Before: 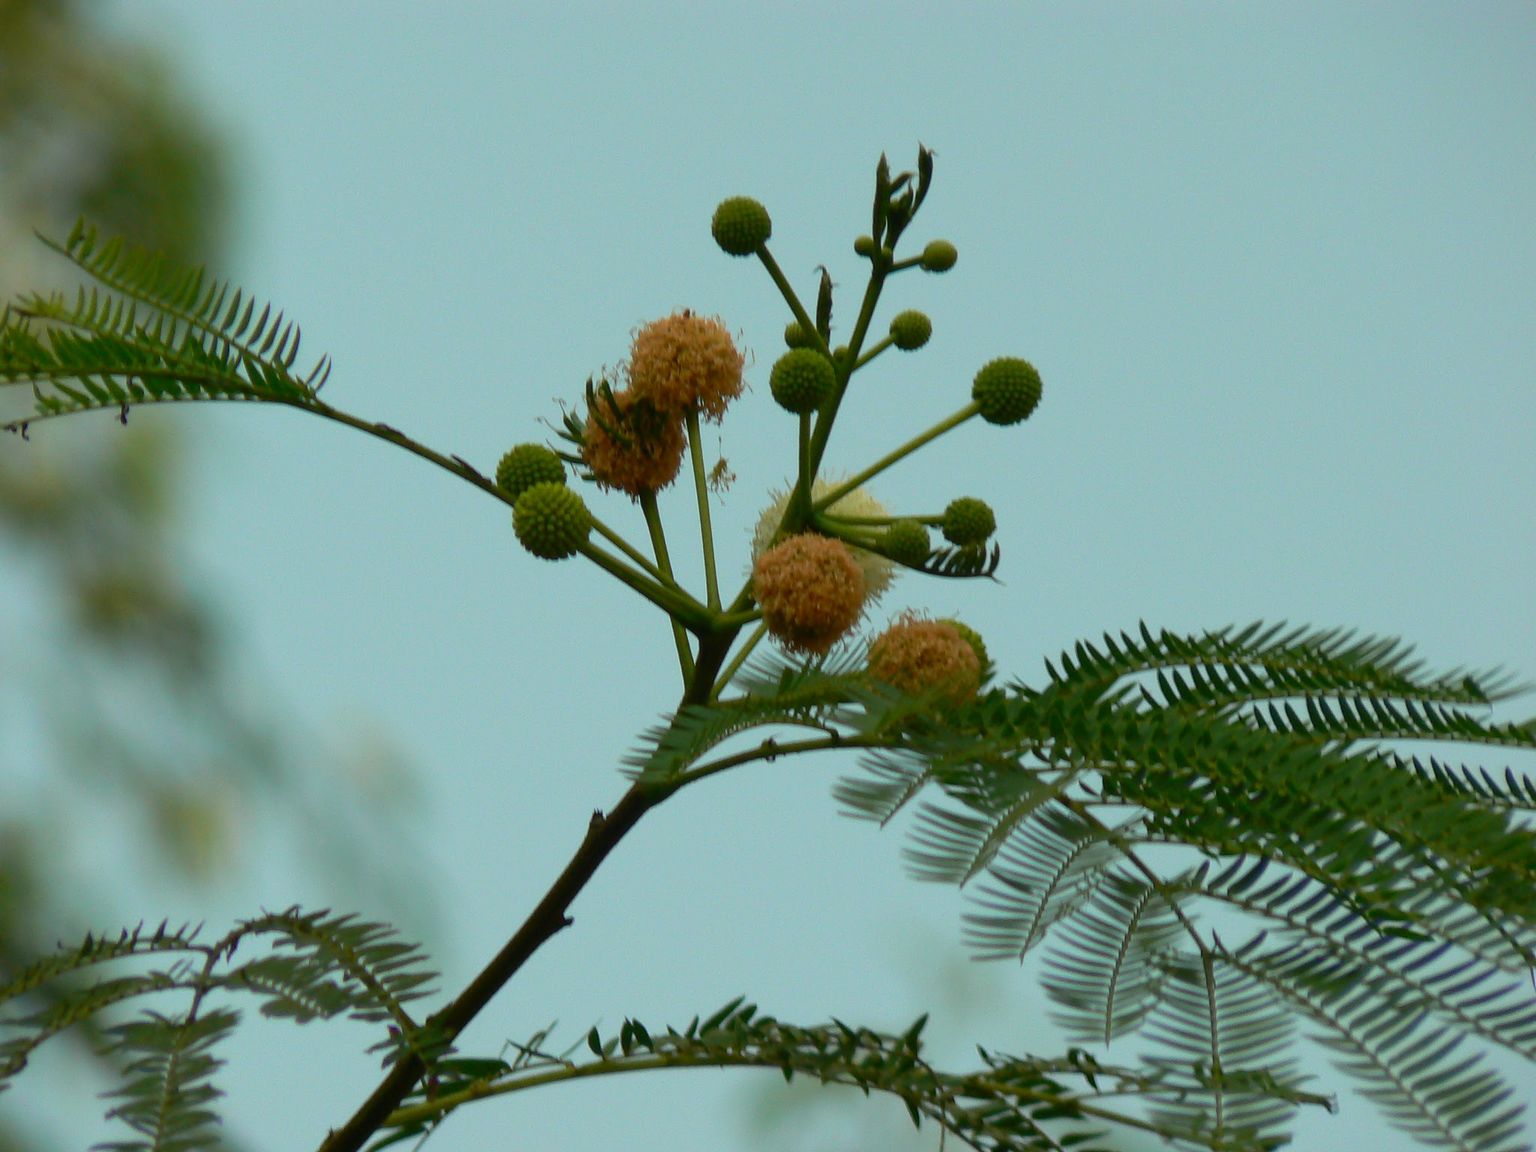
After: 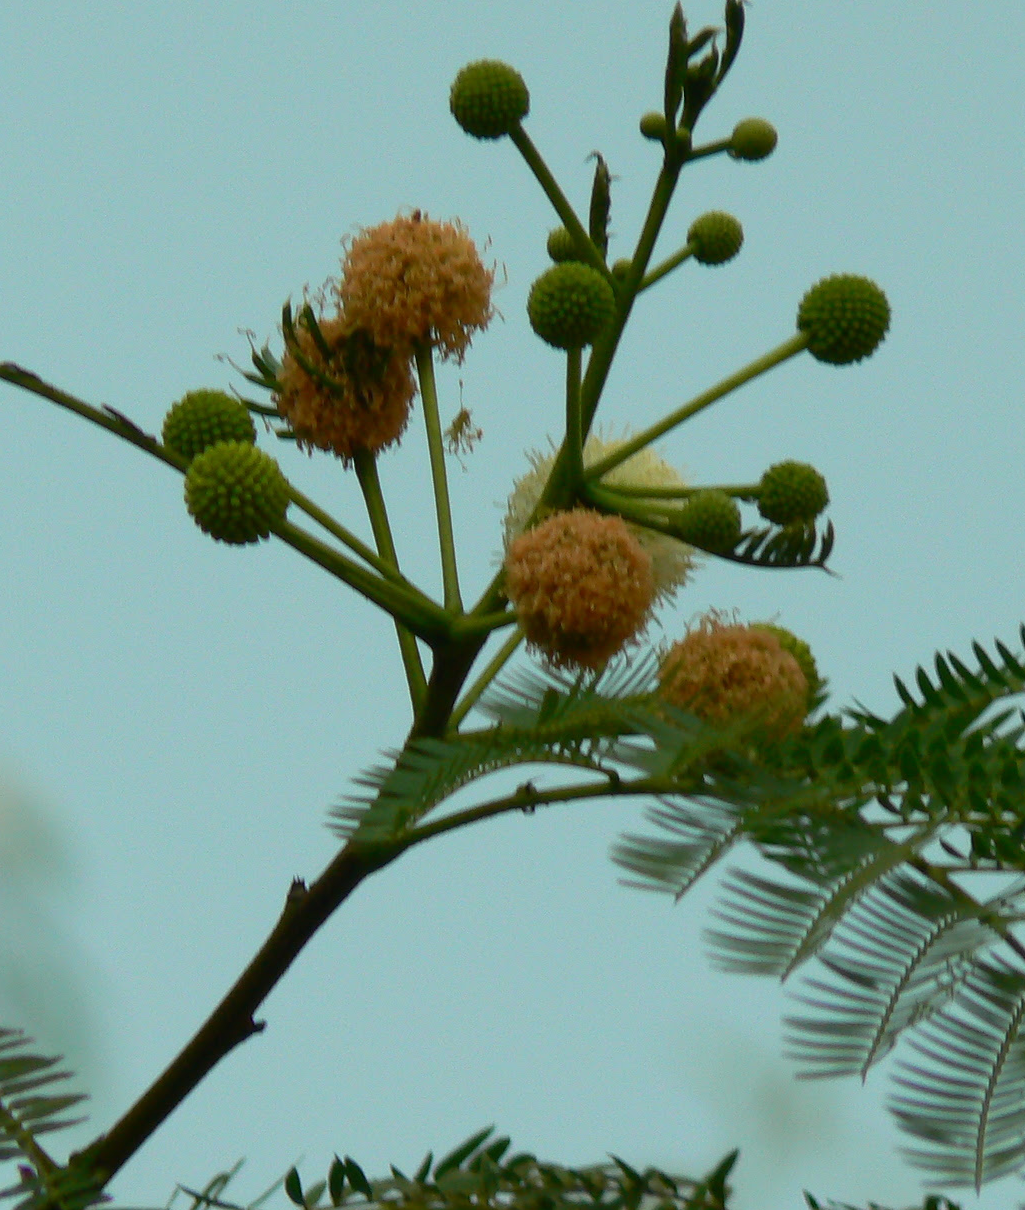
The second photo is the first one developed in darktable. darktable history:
crop and rotate: angle 0.021°, left 24.395%, top 13.162%, right 25.517%, bottom 7.979%
